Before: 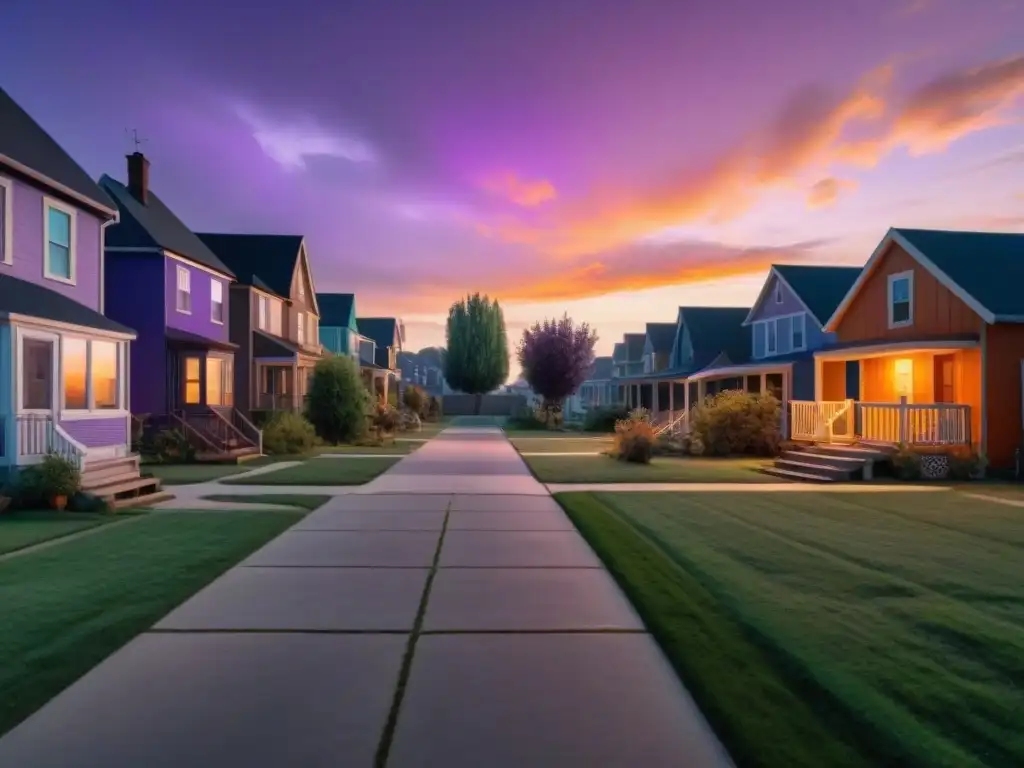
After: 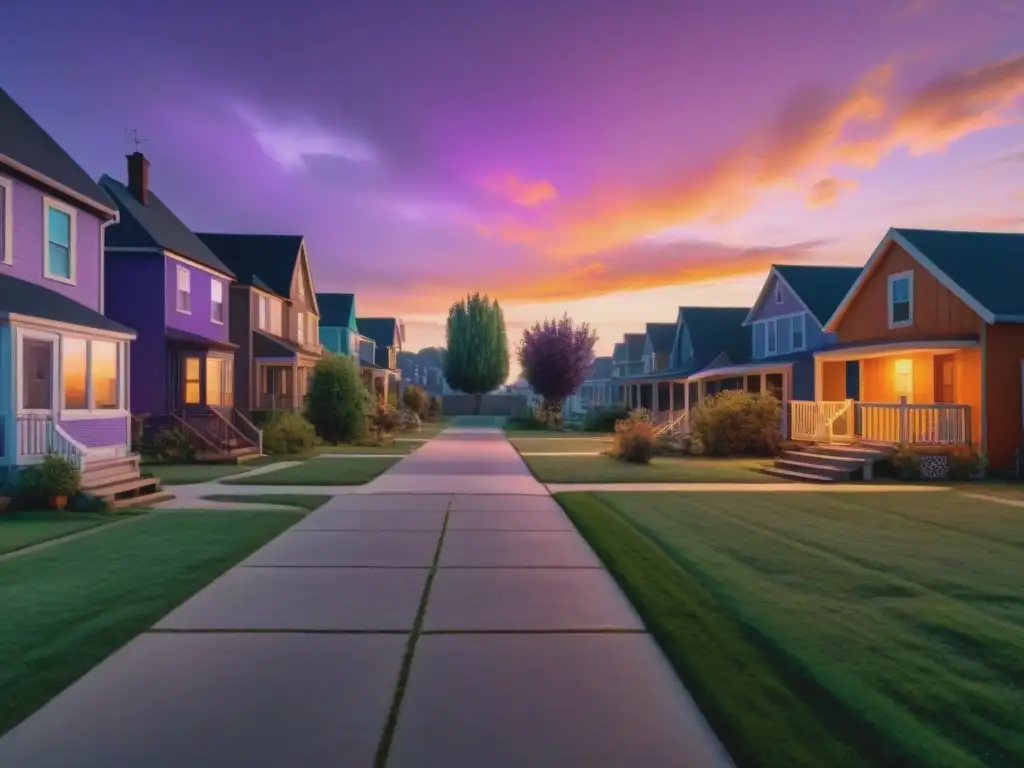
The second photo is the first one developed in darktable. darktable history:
color balance rgb: global vibrance 6.81%, saturation formula JzAzBz (2021)
contrast brightness saturation: contrast -0.1, saturation -0.1
velvia: on, module defaults
